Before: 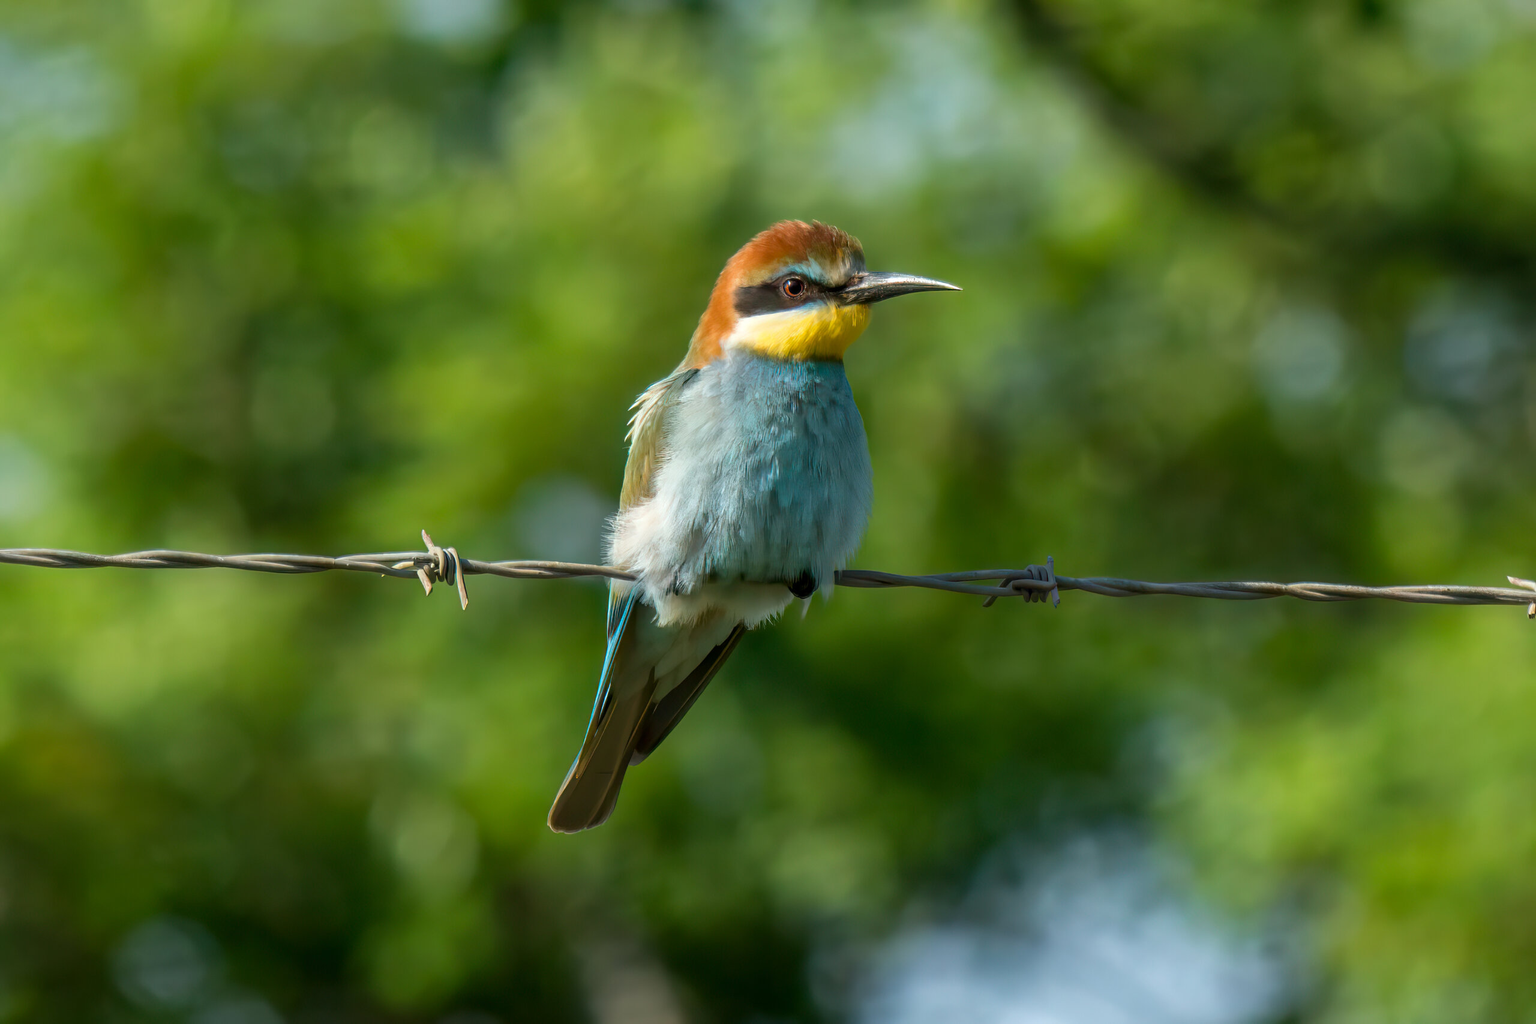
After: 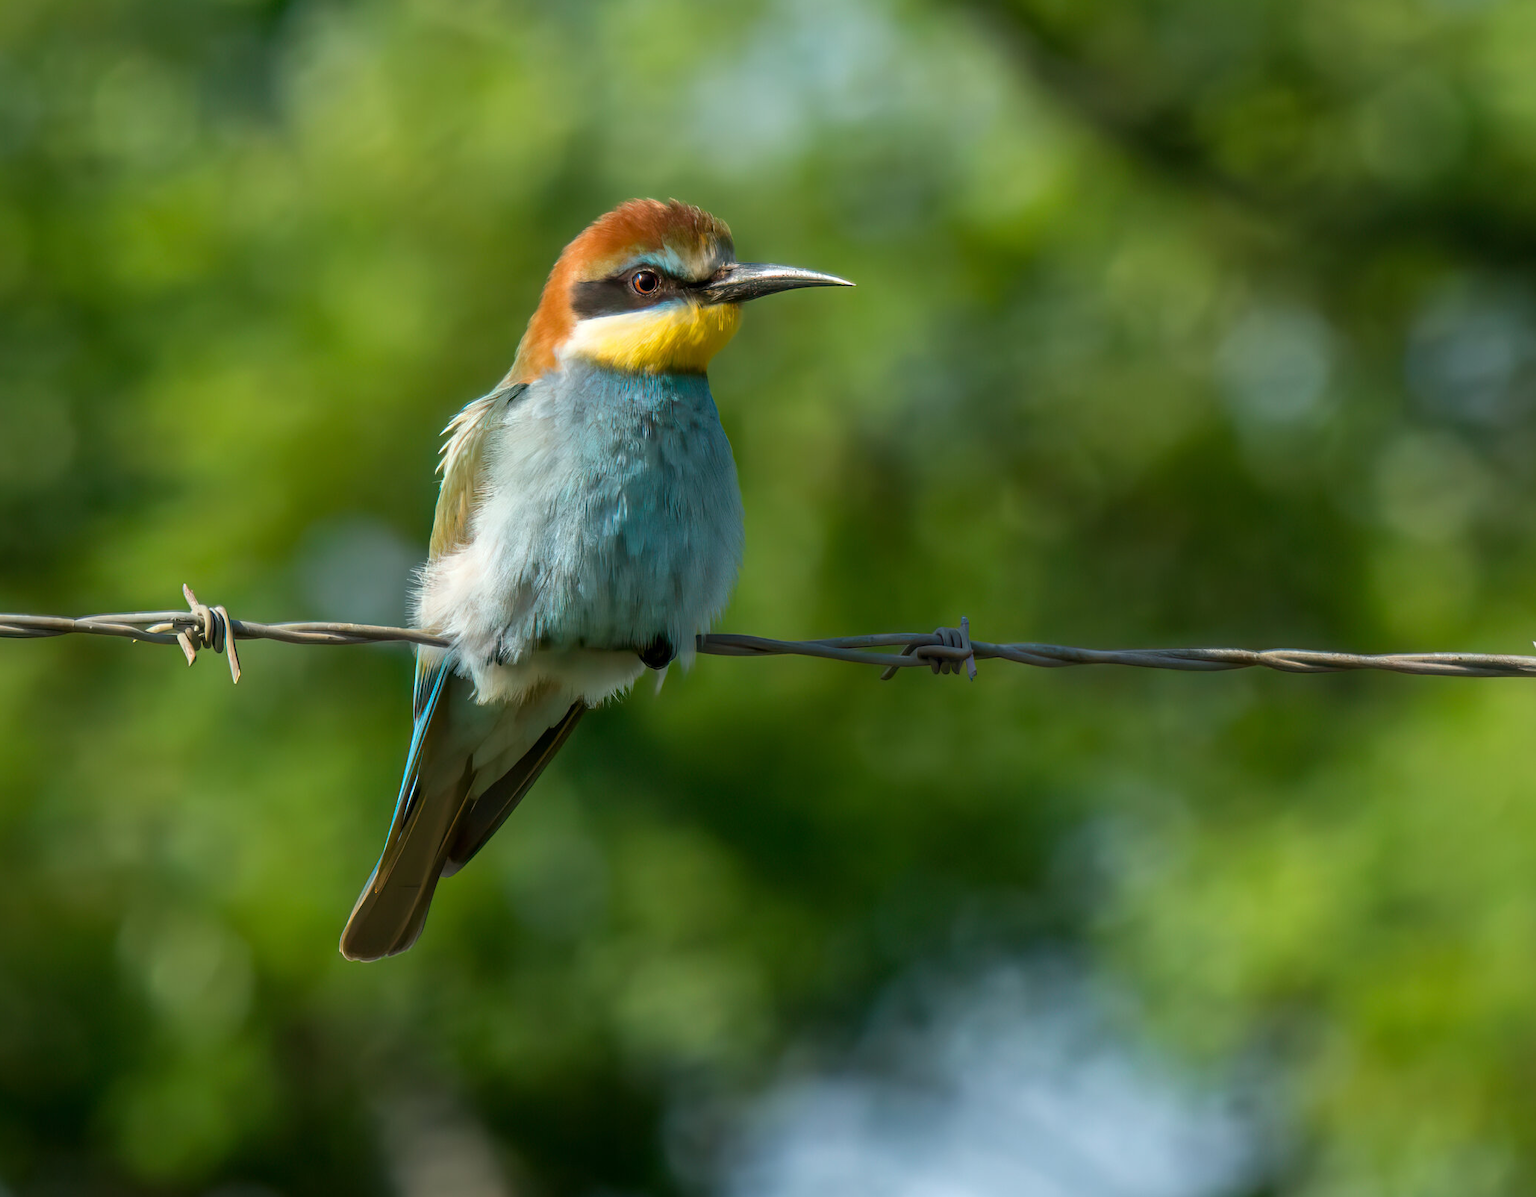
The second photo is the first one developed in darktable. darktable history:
crop and rotate: left 17.912%, top 5.969%, right 1.681%
